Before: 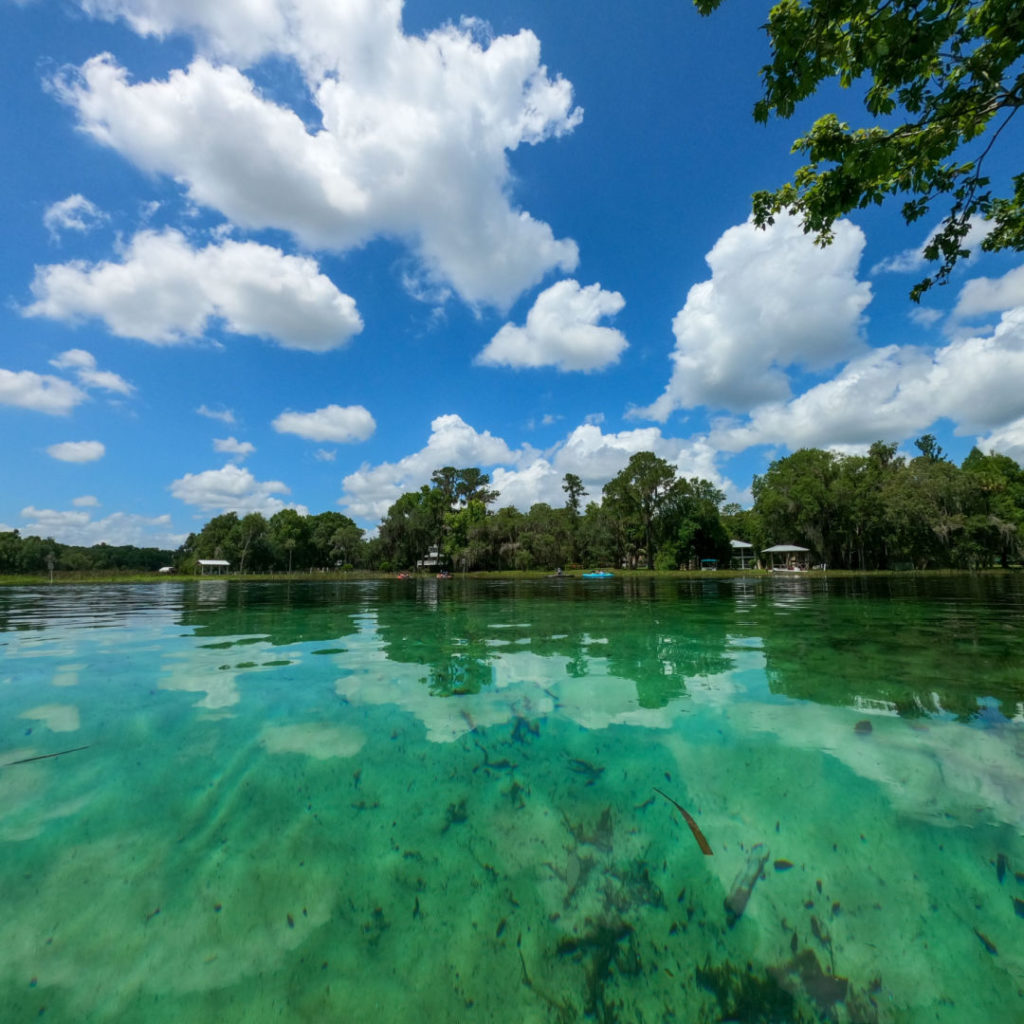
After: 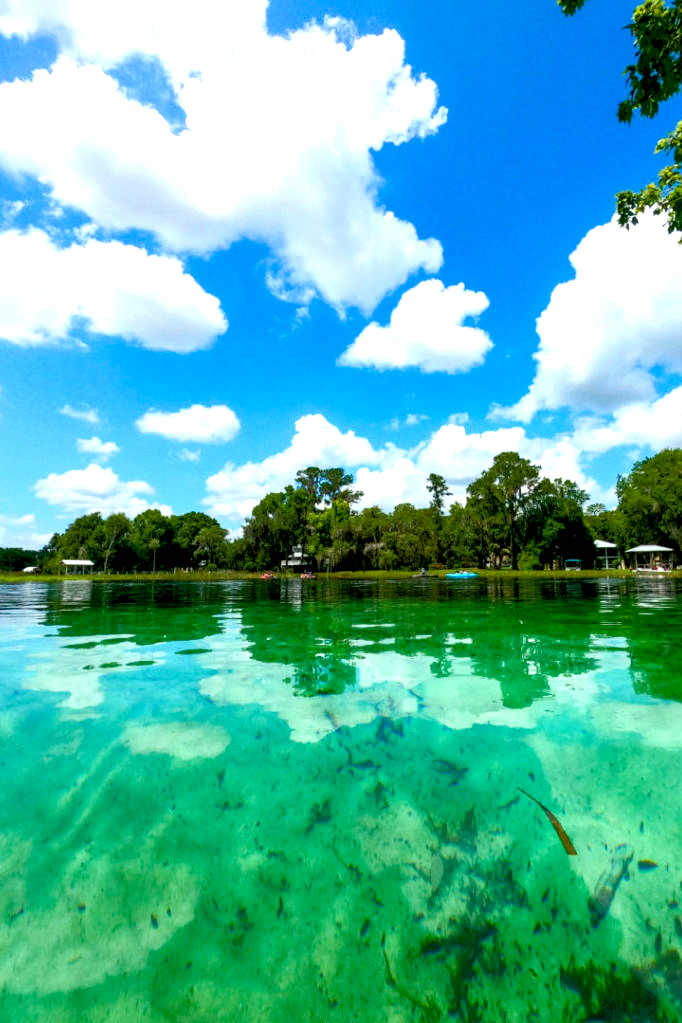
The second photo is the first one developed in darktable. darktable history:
color balance rgb: shadows lift › luminance -9.41%, highlights gain › luminance 17.6%, global offset › luminance -1.45%, perceptual saturation grading › highlights -17.77%, perceptual saturation grading › mid-tones 33.1%, perceptual saturation grading › shadows 50.52%, global vibrance 24.22%
exposure: black level correction 0, exposure 0.9 EV, compensate exposure bias true, compensate highlight preservation false
crop and rotate: left 13.342%, right 19.991%
